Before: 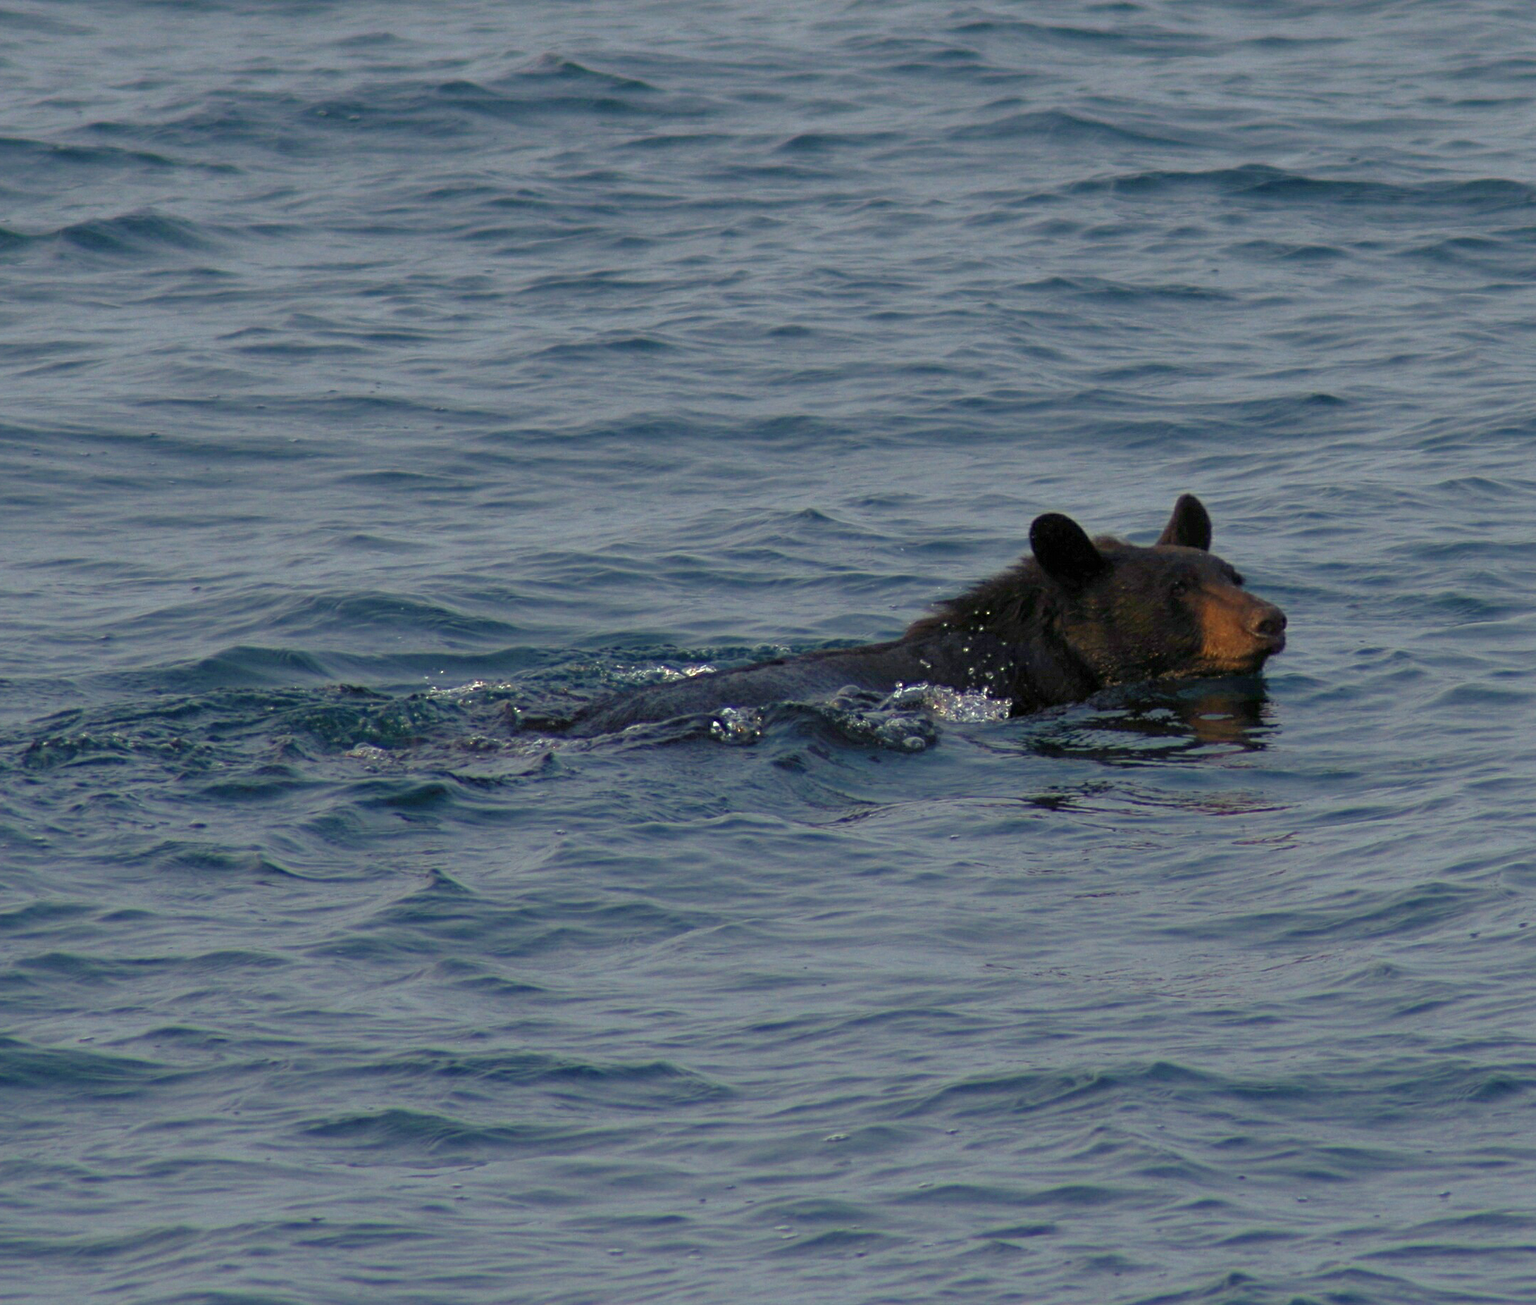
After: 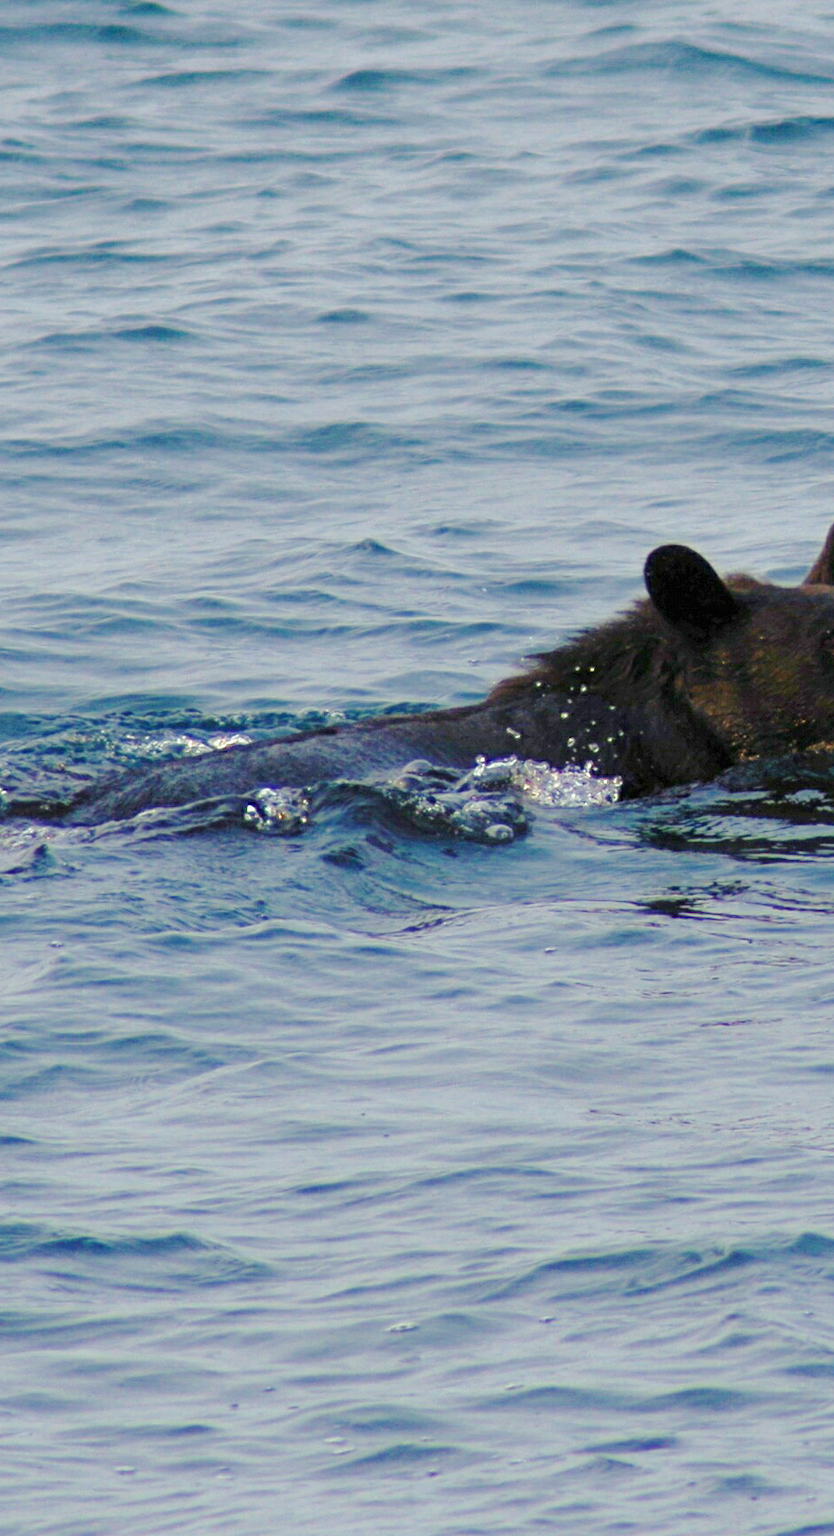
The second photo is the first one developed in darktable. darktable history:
color balance rgb: perceptual saturation grading › global saturation 0.951%, global vibrance 20%
base curve: curves: ch0 [(0, 0) (0.025, 0.046) (0.112, 0.277) (0.467, 0.74) (0.814, 0.929) (1, 0.942)], preserve colors none
contrast brightness saturation: saturation -0.039
crop: left 33.596%, top 6.072%, right 23.046%
